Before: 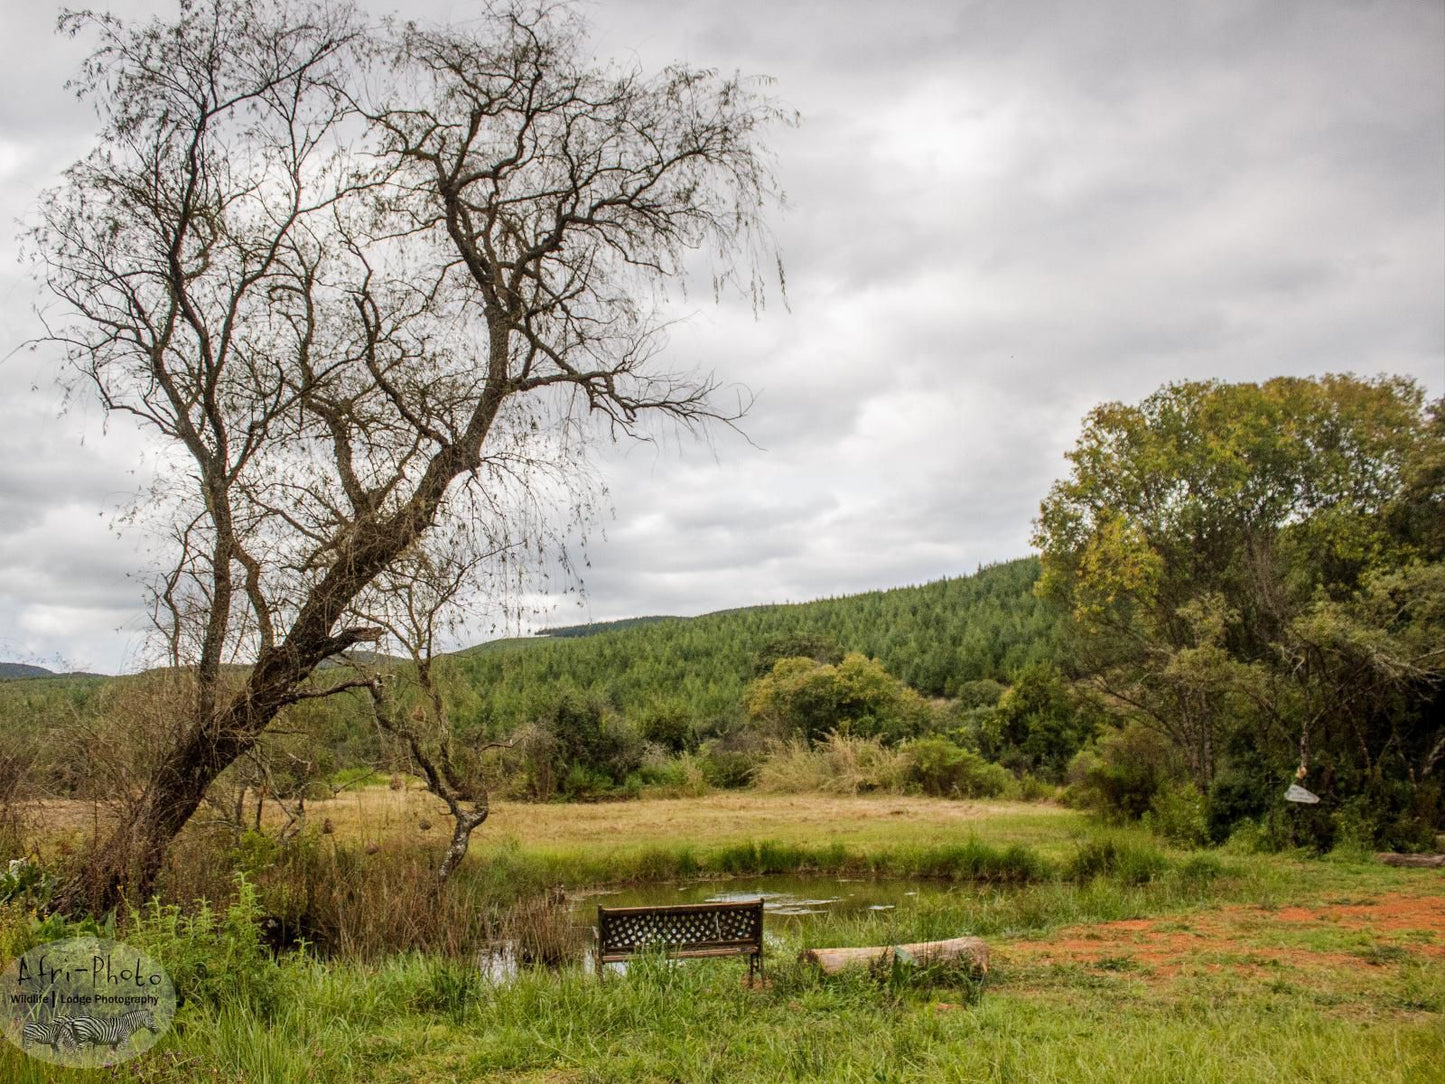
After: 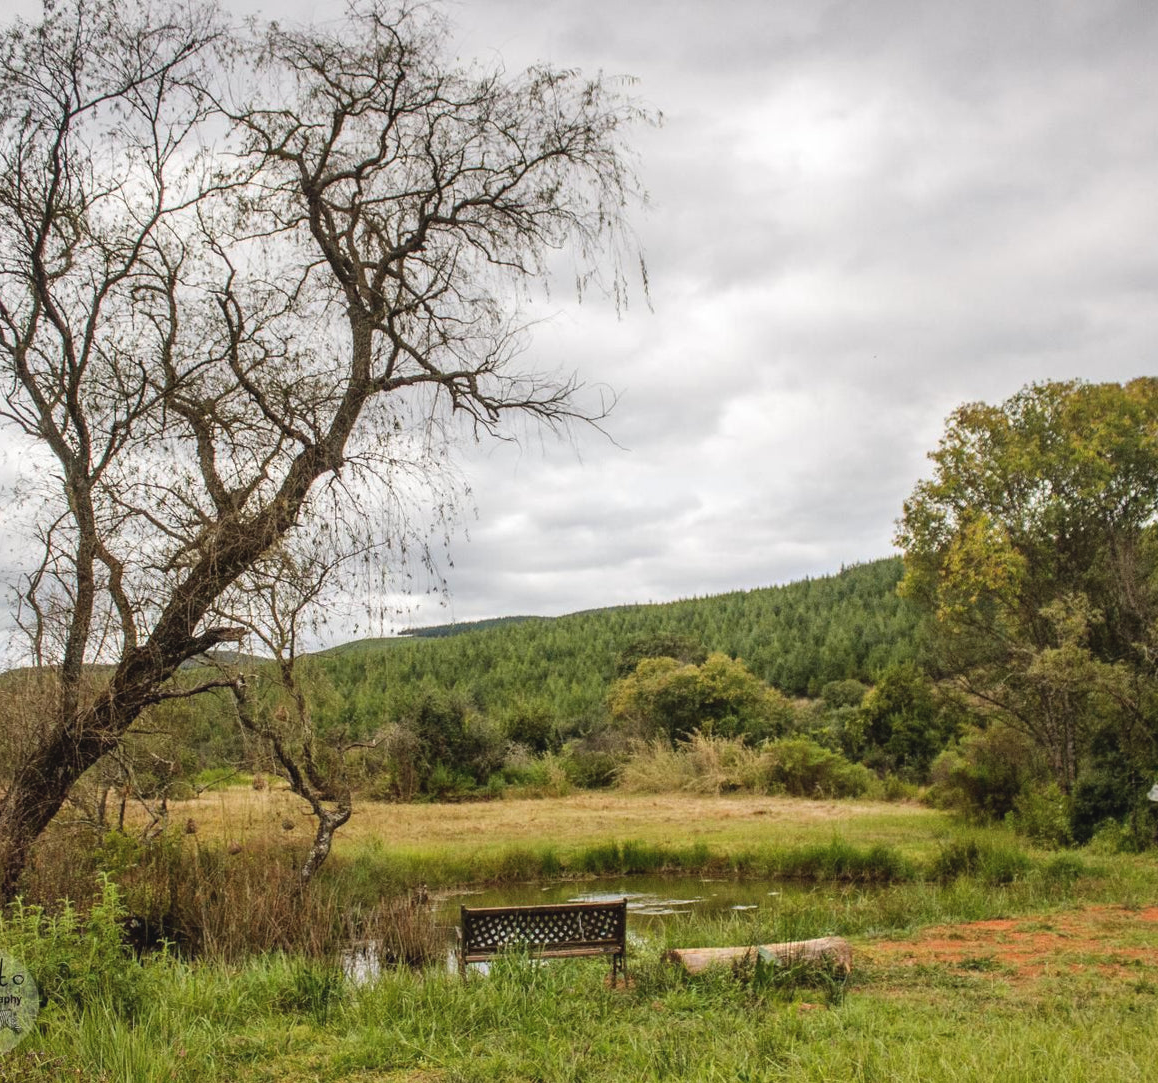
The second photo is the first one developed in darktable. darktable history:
crop and rotate: left 9.529%, right 10.282%
exposure: black level correction -0.004, exposure 0.056 EV, compensate highlight preservation false
shadows and highlights: shadows 31.2, highlights 1.38, soften with gaussian
